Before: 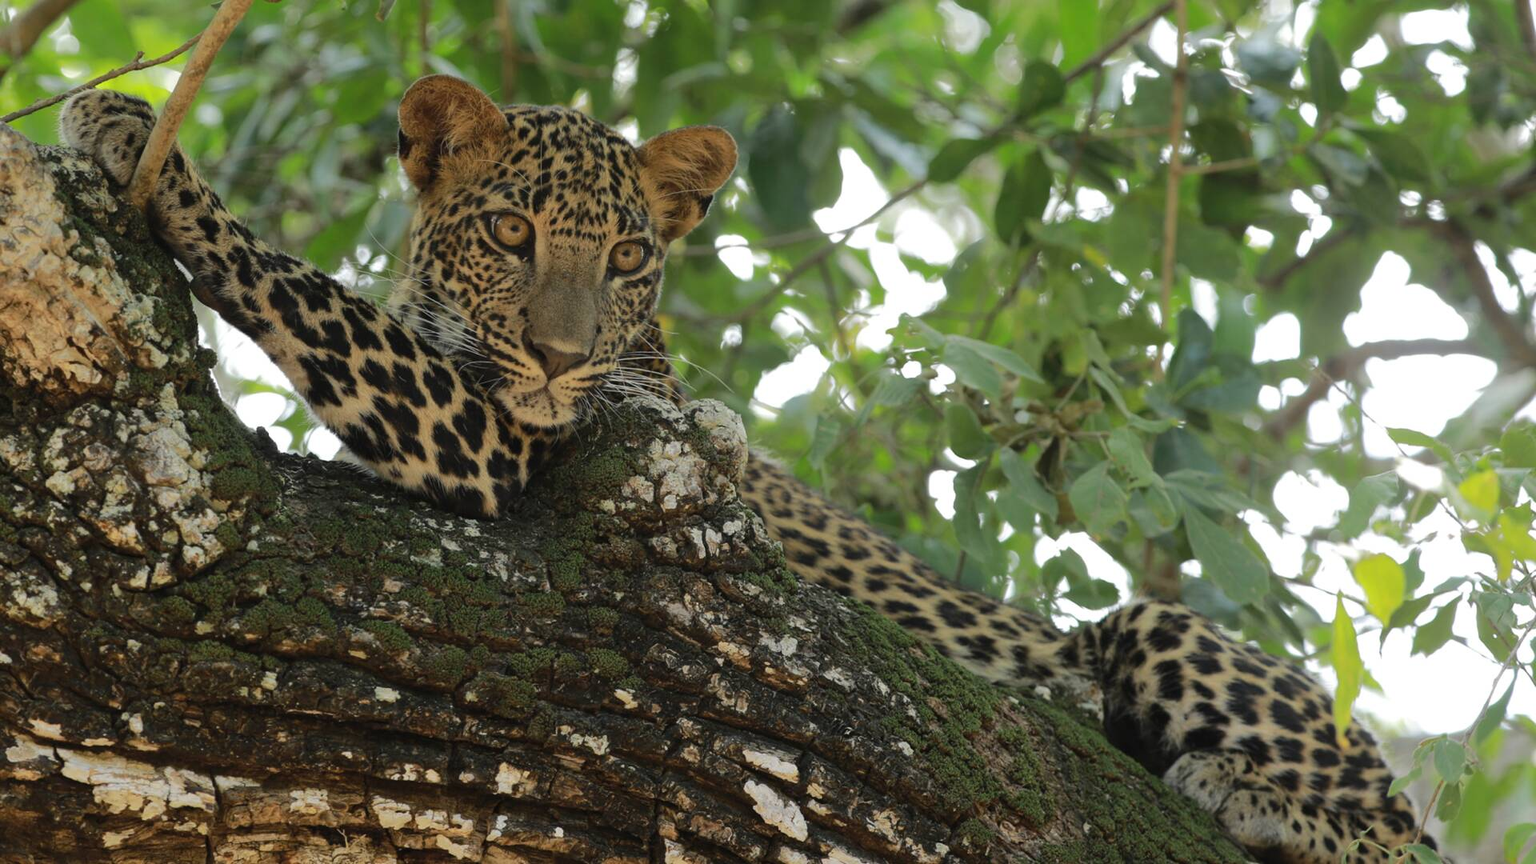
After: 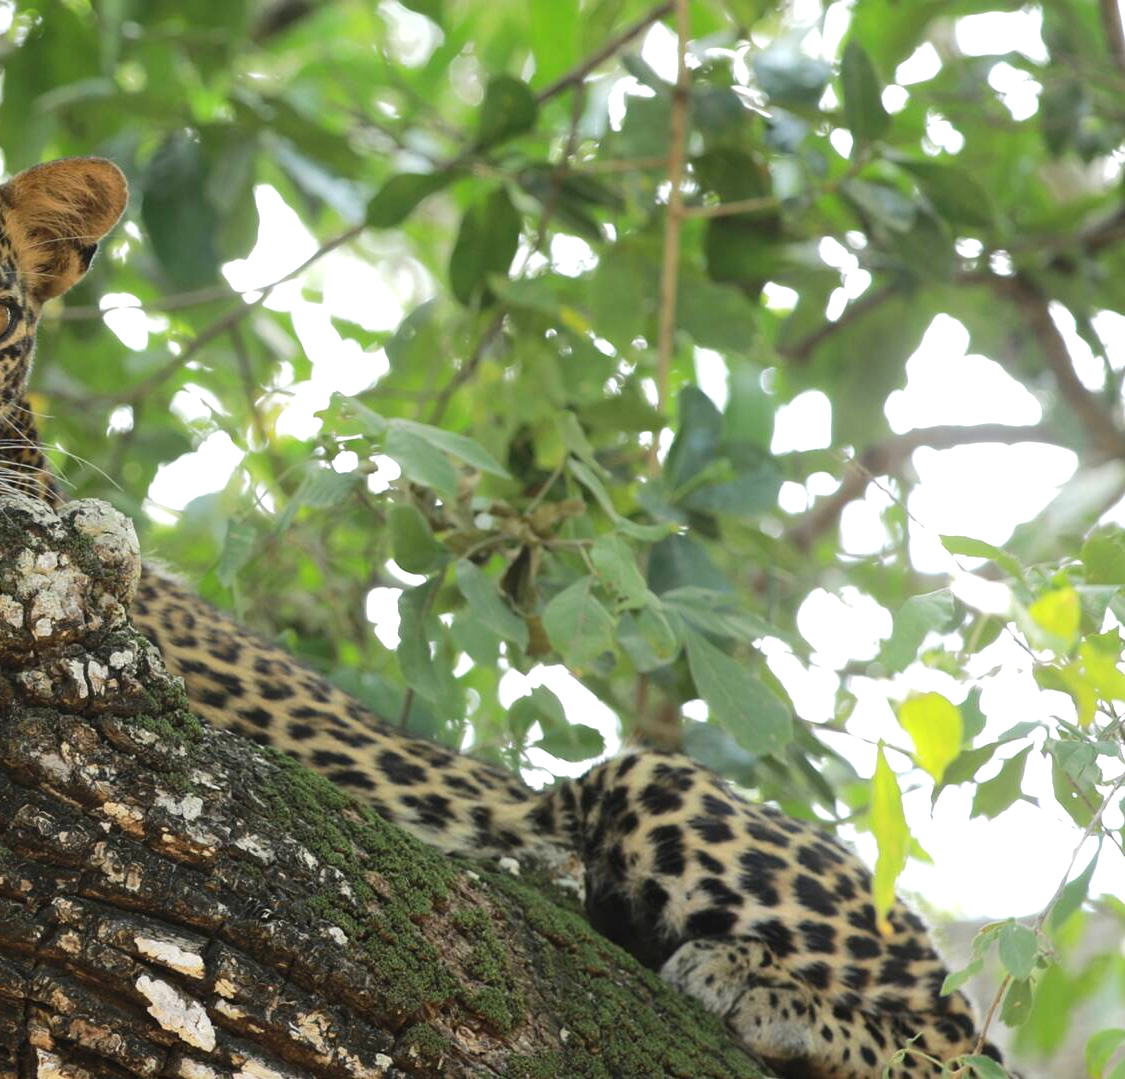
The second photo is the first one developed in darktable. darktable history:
exposure: exposure 0.559 EV, compensate highlight preservation false
crop: left 41.402%
